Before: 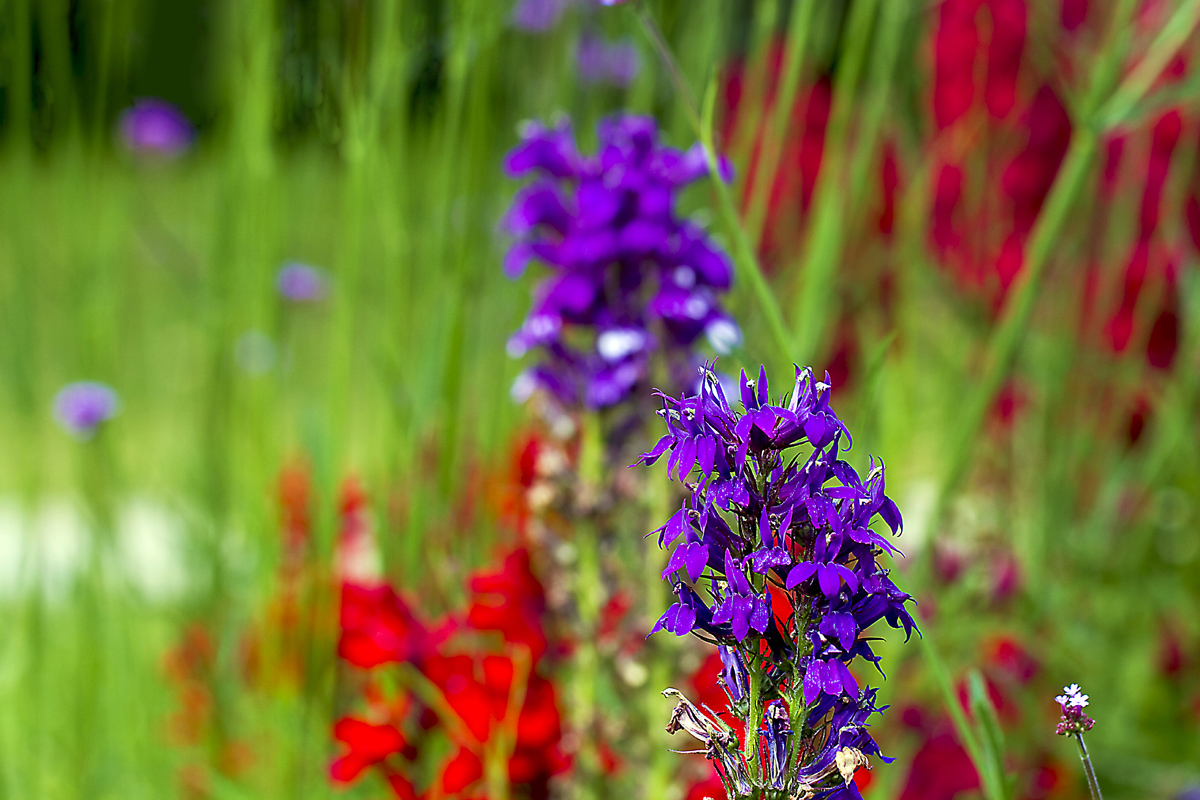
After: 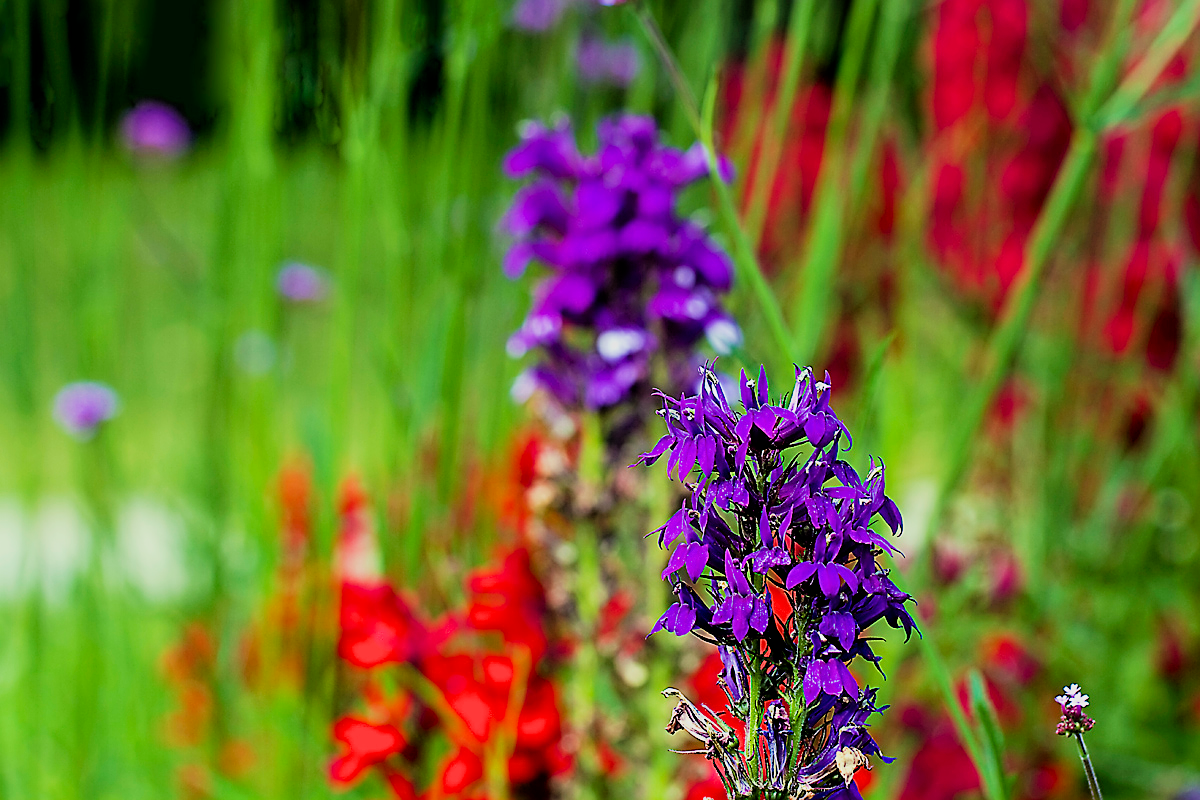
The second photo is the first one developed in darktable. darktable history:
sharpen: radius 1.926
filmic rgb: black relative exposure -5.15 EV, white relative exposure 3.97 EV, hardness 2.89, contrast 1.3
